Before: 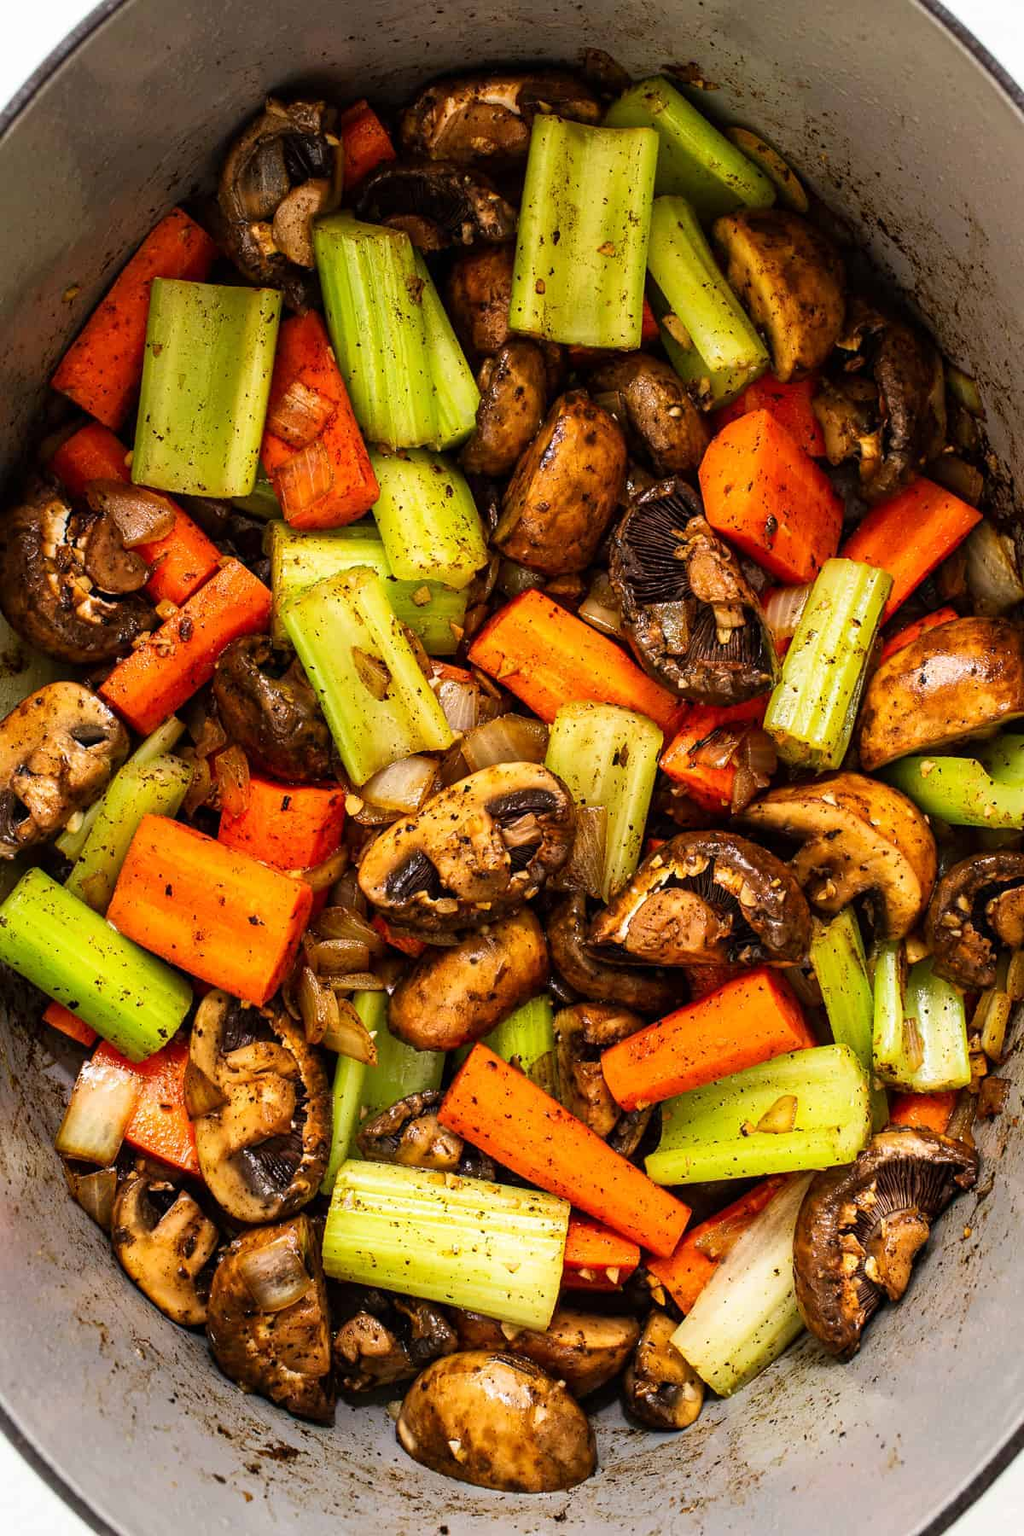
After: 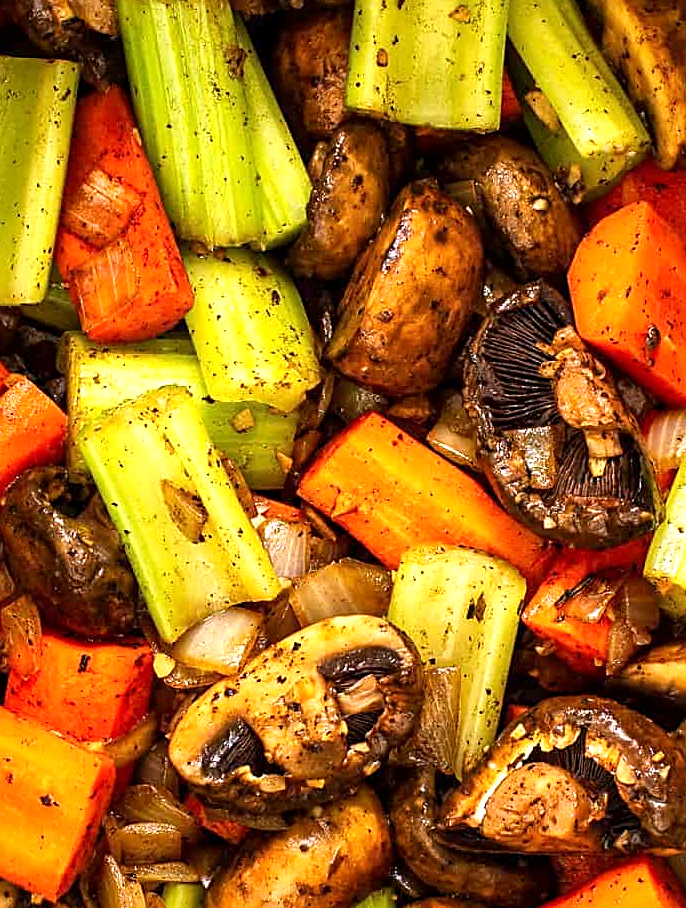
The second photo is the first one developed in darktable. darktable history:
sharpen: on, module defaults
crop: left 20.932%, top 15.471%, right 21.848%, bottom 34.081%
exposure: black level correction 0.001, exposure 0.5 EV, compensate exposure bias true, compensate highlight preservation false
